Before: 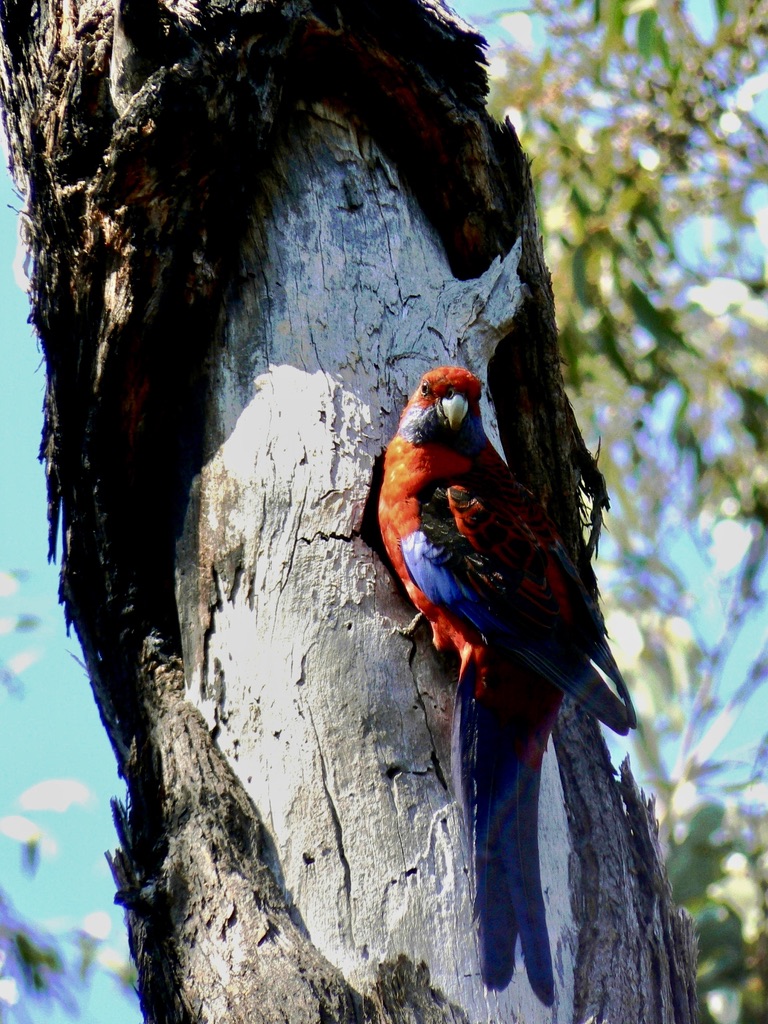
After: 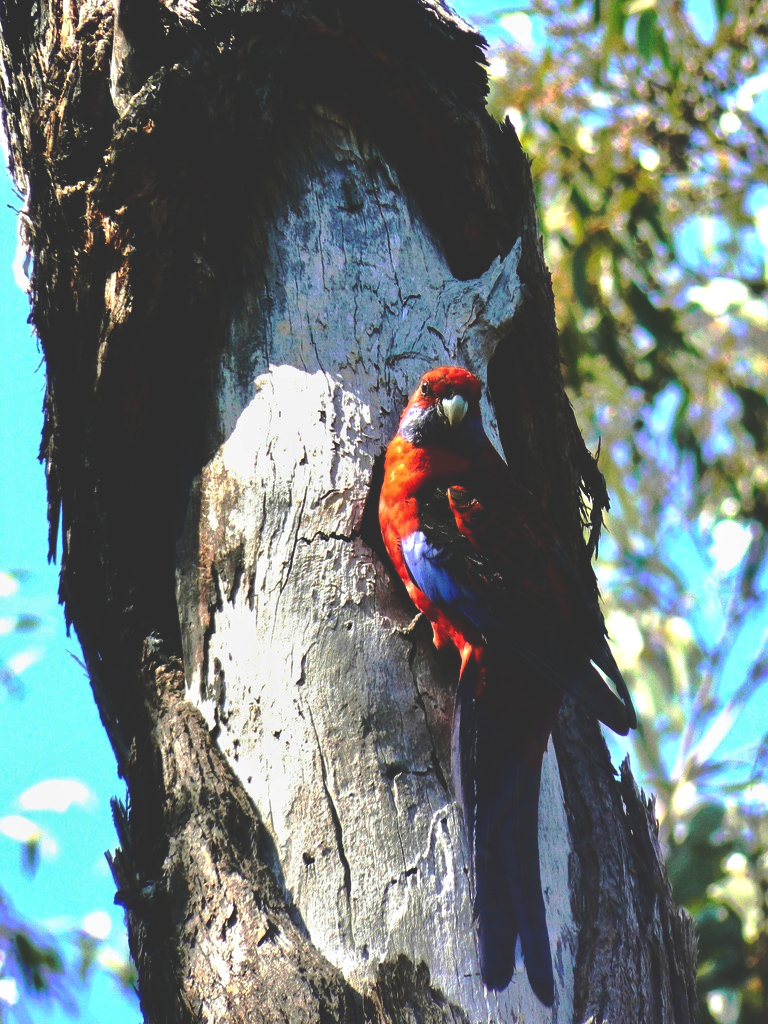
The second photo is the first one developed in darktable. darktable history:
rgb curve: curves: ch0 [(0, 0.186) (0.314, 0.284) (0.775, 0.708) (1, 1)], compensate middle gray true, preserve colors none
tone equalizer: -8 EV -0.417 EV, -7 EV -0.389 EV, -6 EV -0.333 EV, -5 EV -0.222 EV, -3 EV 0.222 EV, -2 EV 0.333 EV, -1 EV 0.389 EV, +0 EV 0.417 EV, edges refinement/feathering 500, mask exposure compensation -1.57 EV, preserve details no
